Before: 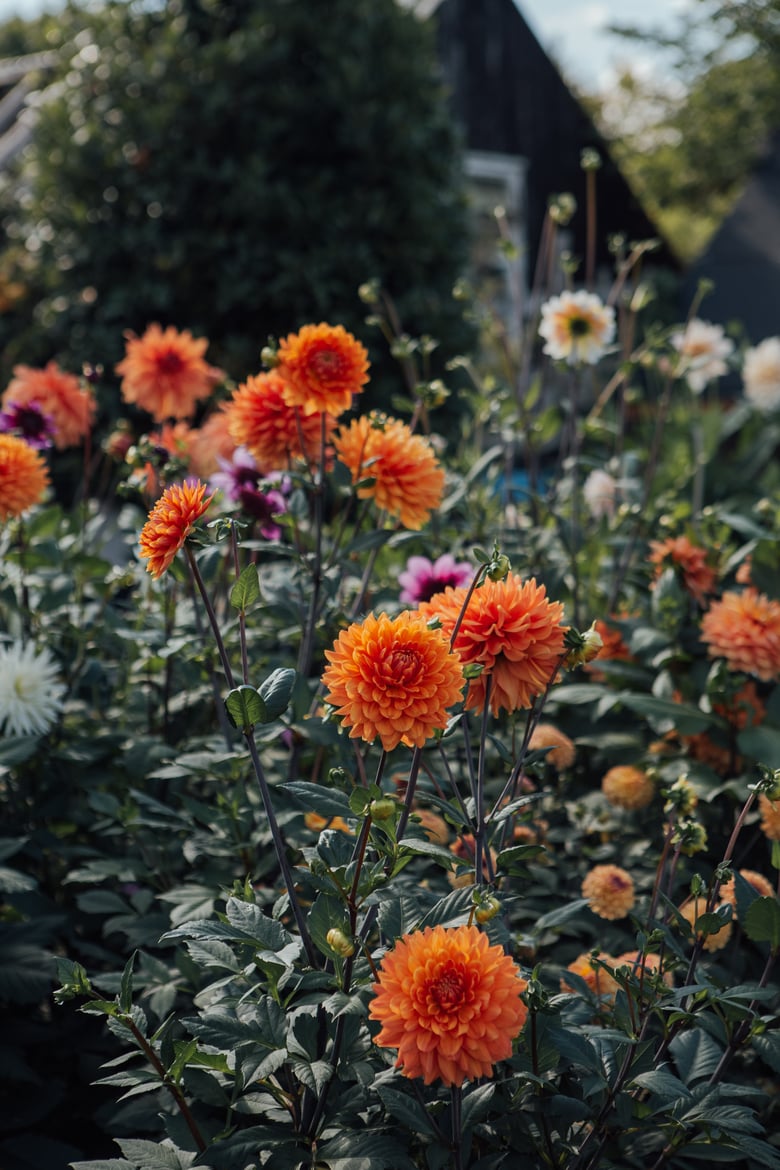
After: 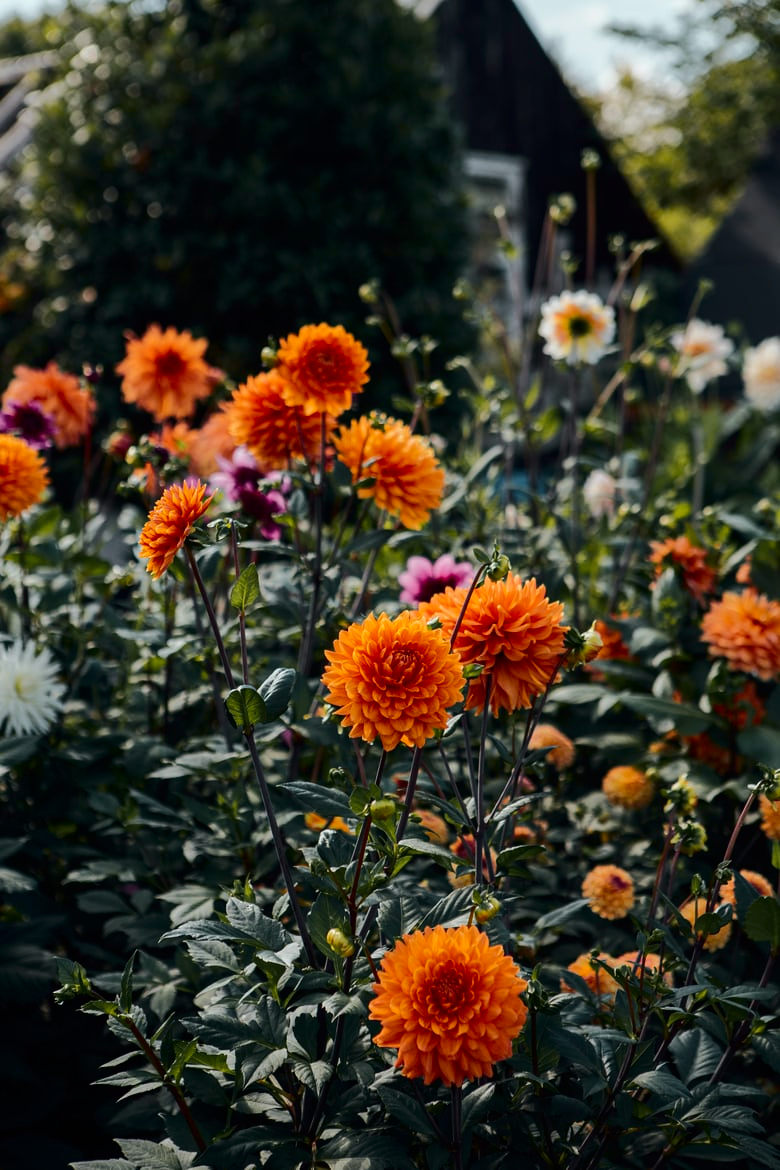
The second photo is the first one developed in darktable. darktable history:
tone curve: curves: ch0 [(0.003, 0) (0.066, 0.023) (0.154, 0.082) (0.281, 0.221) (0.405, 0.389) (0.517, 0.553) (0.716, 0.743) (0.822, 0.882) (1, 1)]; ch1 [(0, 0) (0.164, 0.115) (0.337, 0.332) (0.39, 0.398) (0.464, 0.461) (0.501, 0.5) (0.521, 0.526) (0.571, 0.606) (0.656, 0.677) (0.723, 0.731) (0.811, 0.796) (1, 1)]; ch2 [(0, 0) (0.337, 0.382) (0.464, 0.476) (0.501, 0.502) (0.527, 0.54) (0.556, 0.567) (0.575, 0.606) (0.659, 0.736) (1, 1)], color space Lab, independent channels, preserve colors none
